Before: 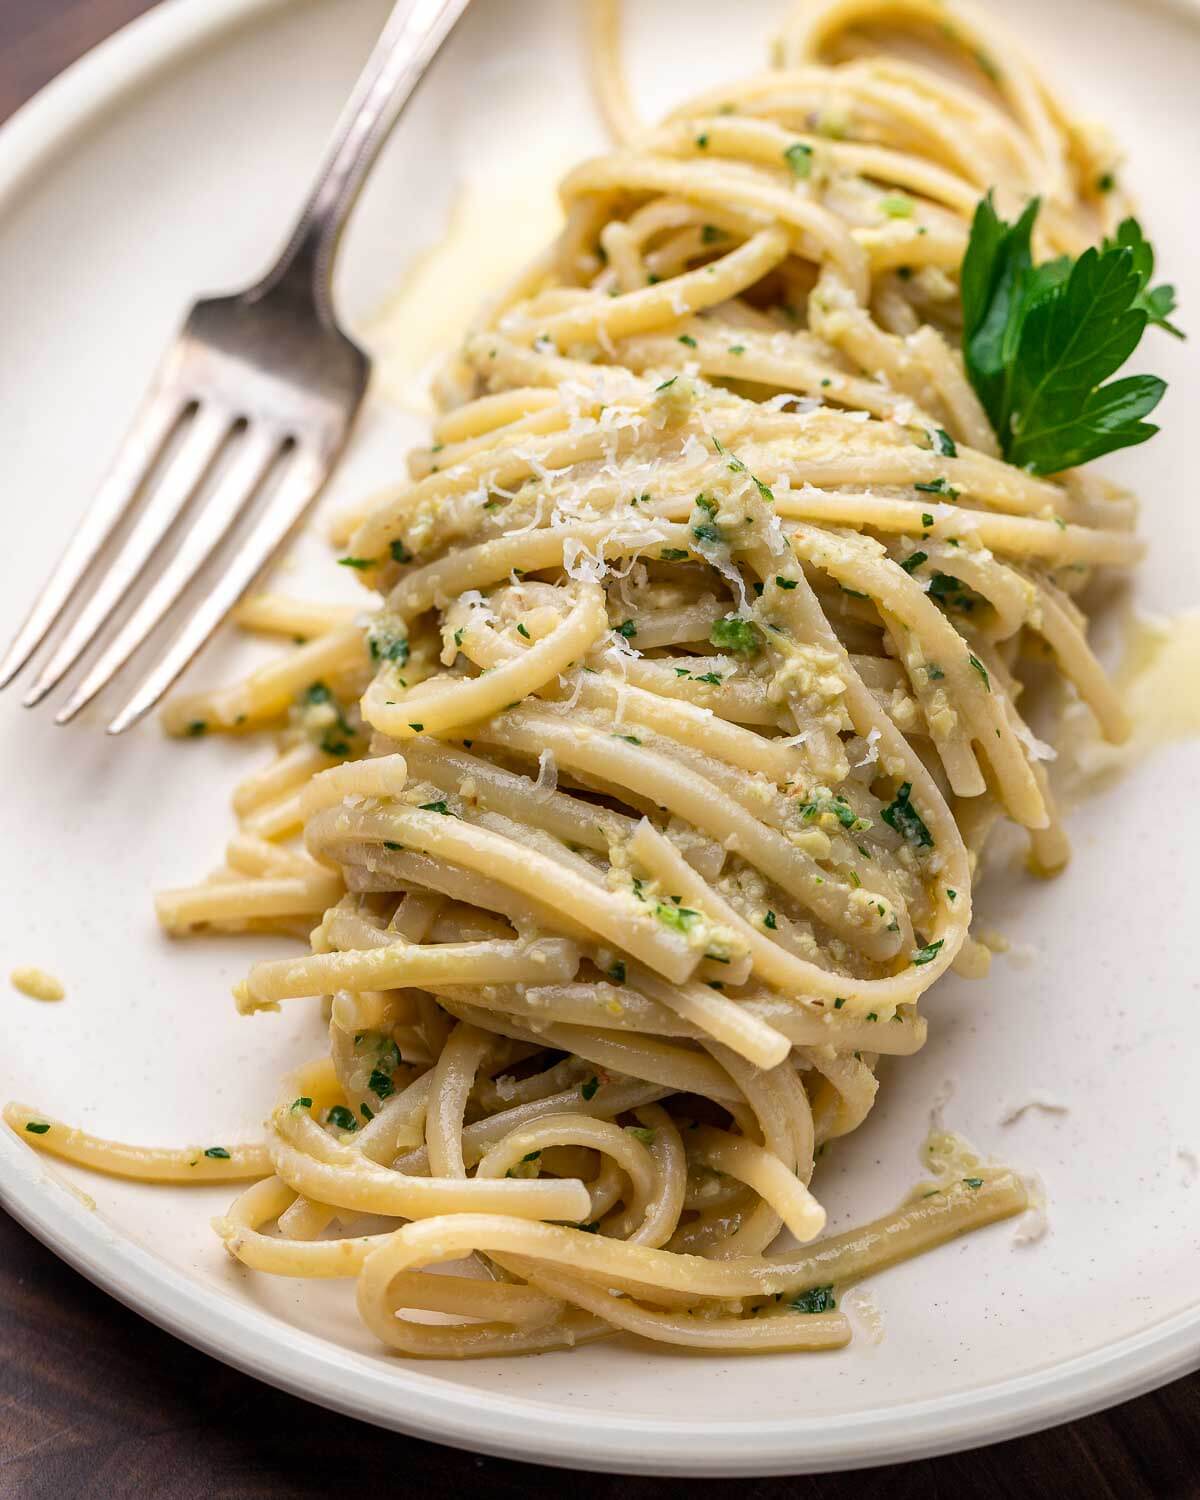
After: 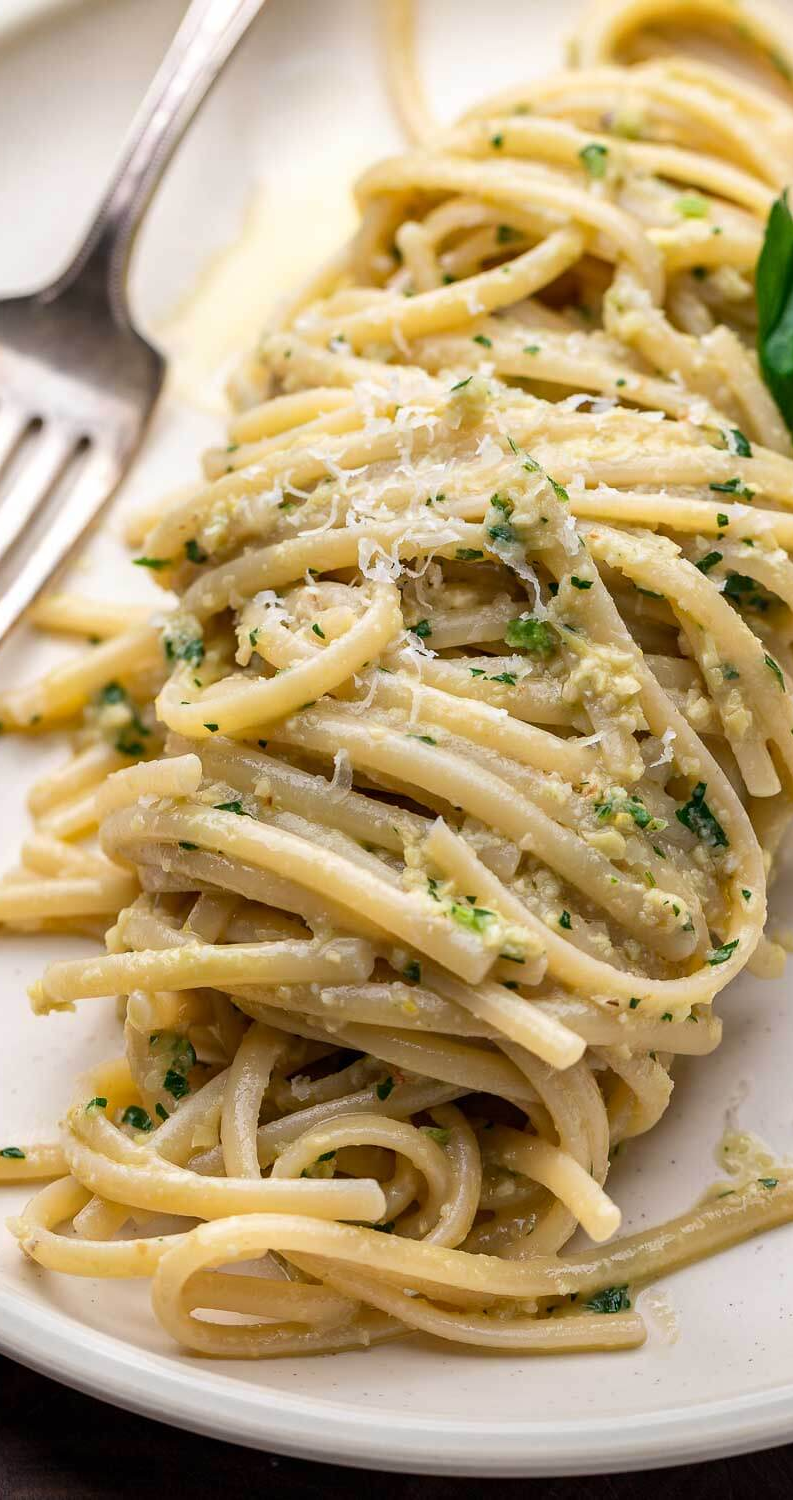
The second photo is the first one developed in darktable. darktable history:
crop: left 17.158%, right 16.745%
